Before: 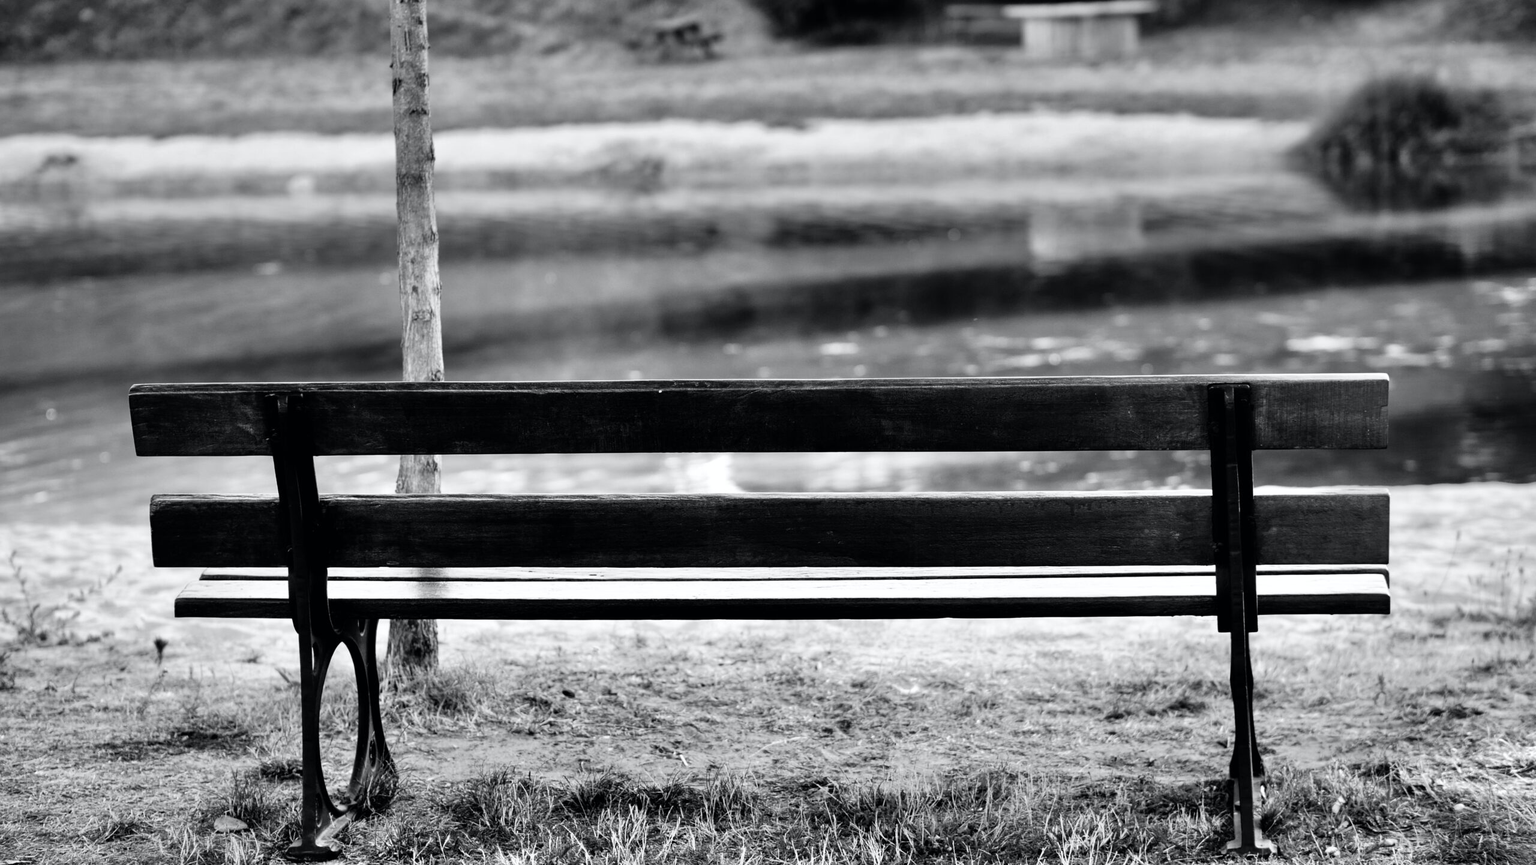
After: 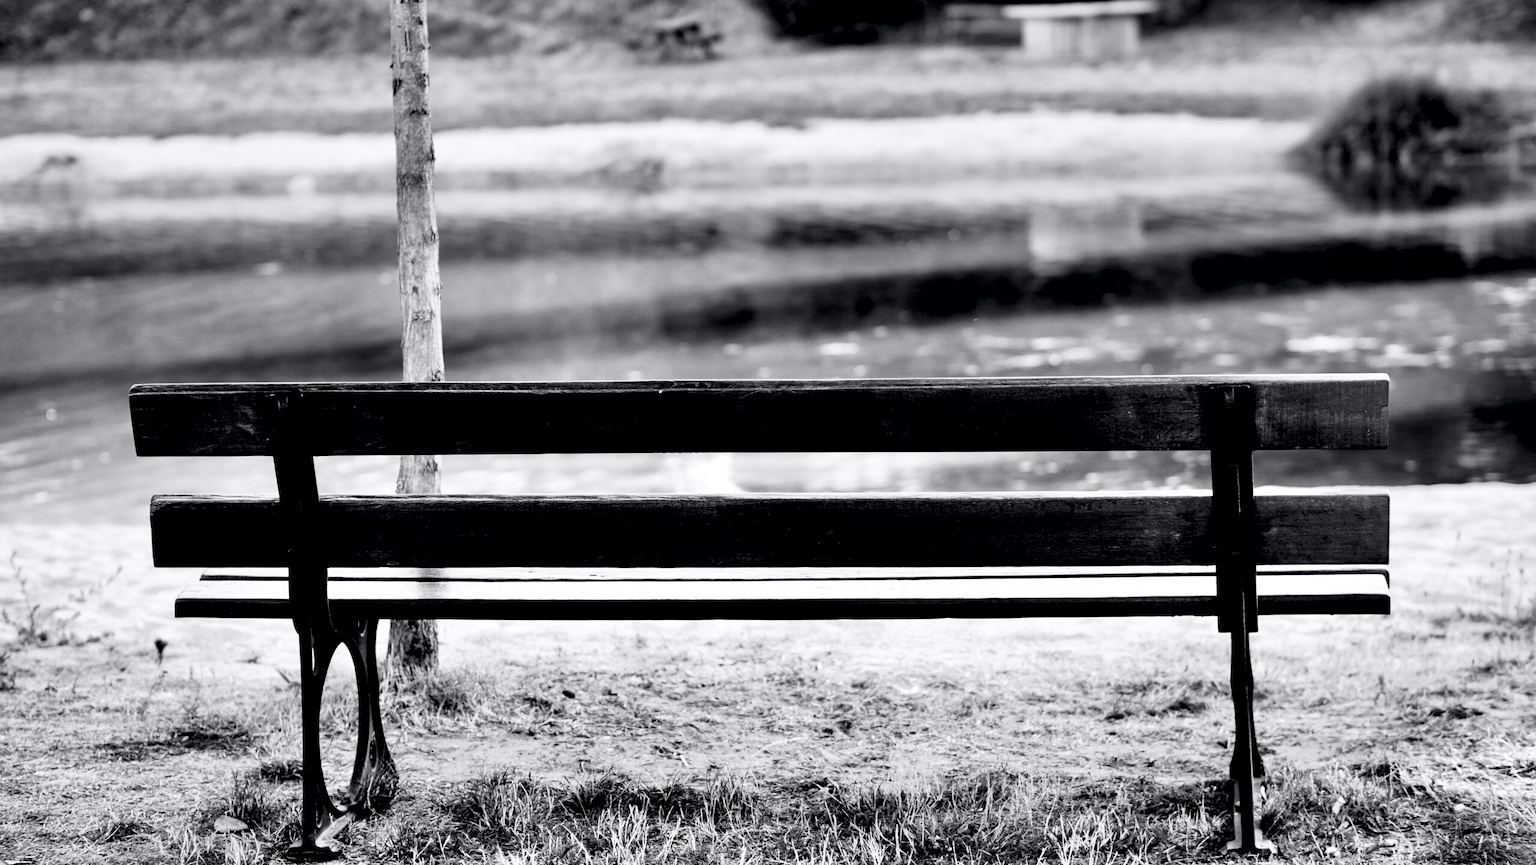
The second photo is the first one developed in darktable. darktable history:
exposure: black level correction 0.01, exposure 0.011 EV, compensate highlight preservation false
contrast brightness saturation: contrast 0.2, brightness 0.16, saturation 0.22
